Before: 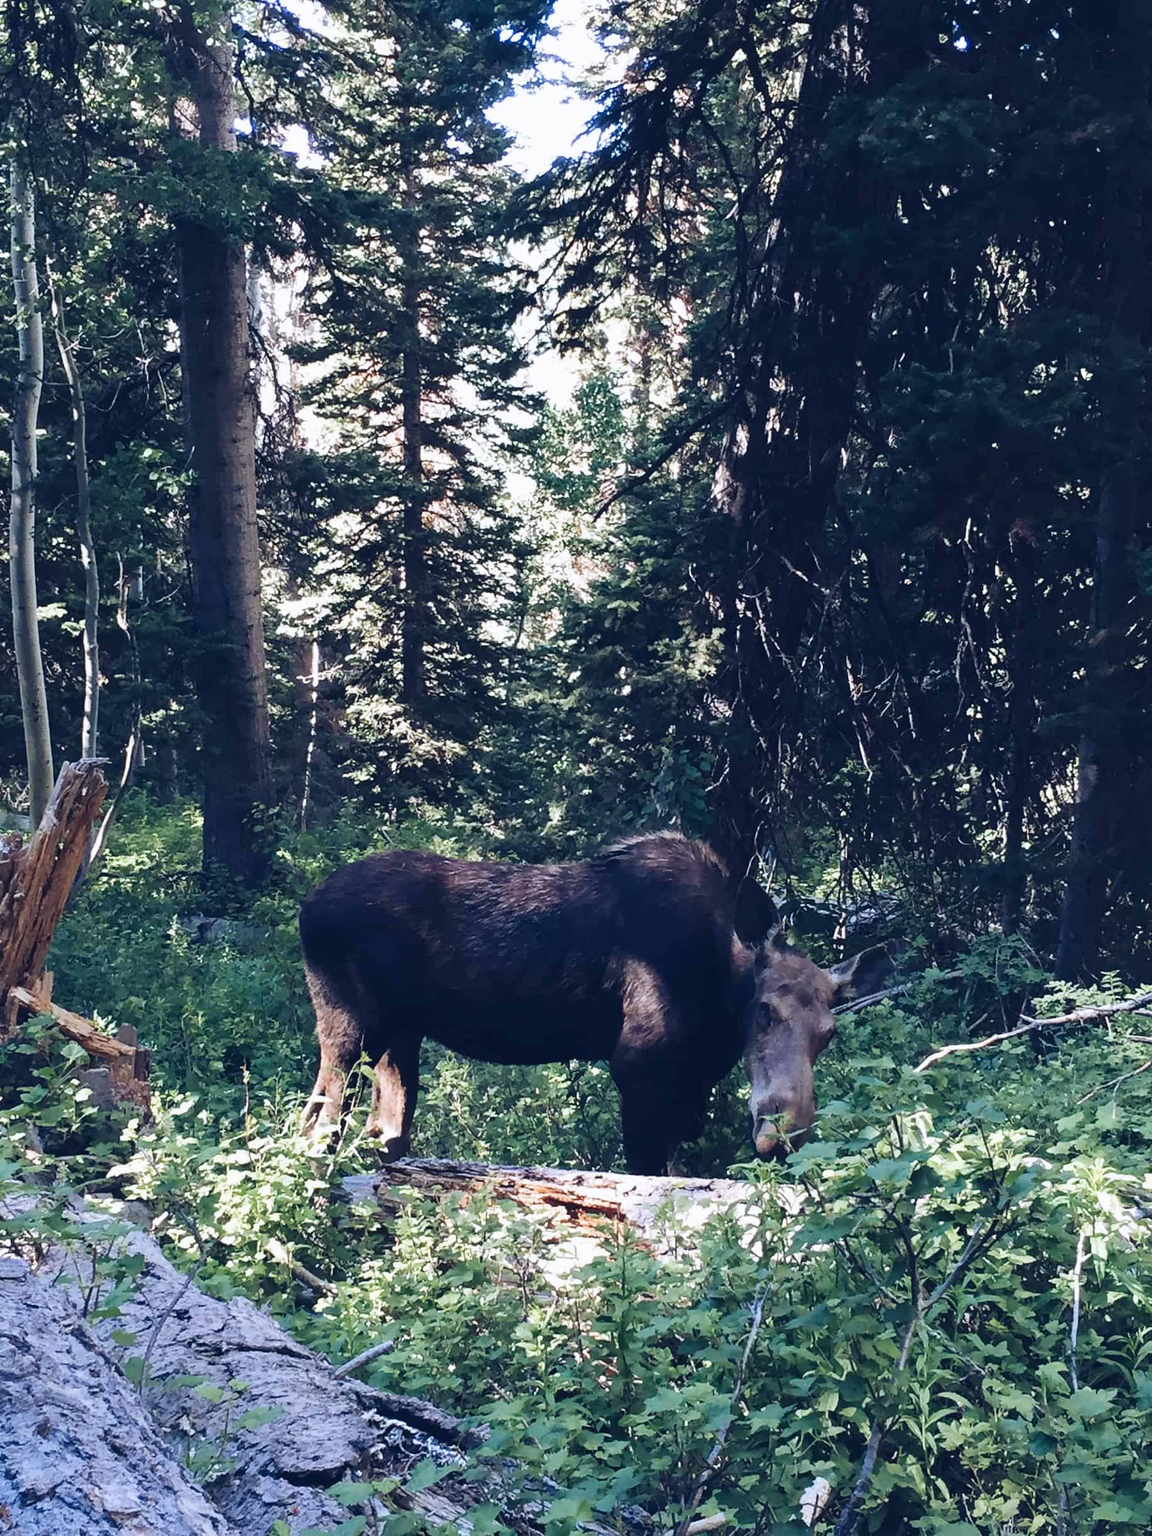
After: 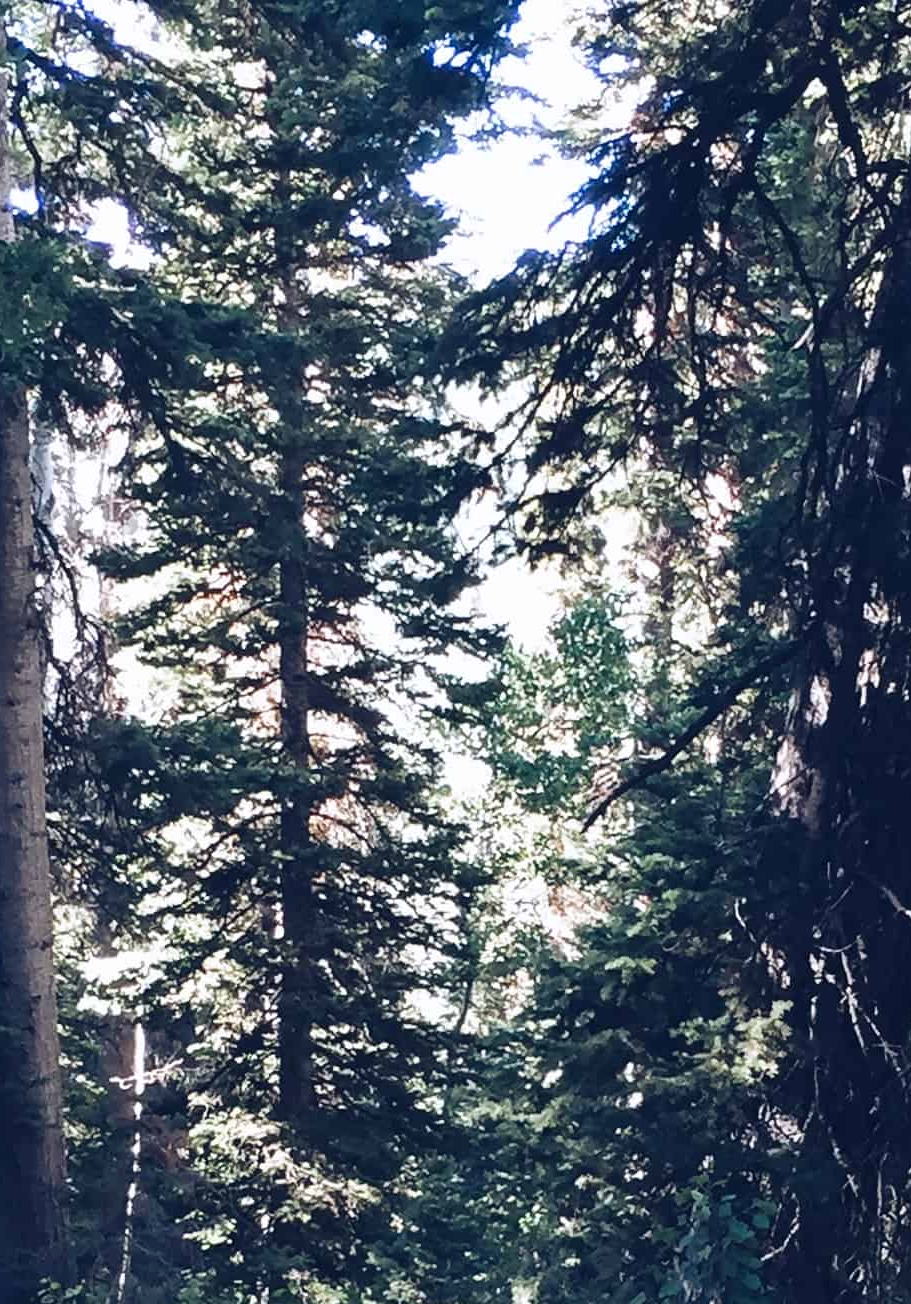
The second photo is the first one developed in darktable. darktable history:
exposure: exposure 0.029 EV, compensate exposure bias true, compensate highlight preservation false
crop: left 19.823%, right 30.508%, bottom 46.725%
